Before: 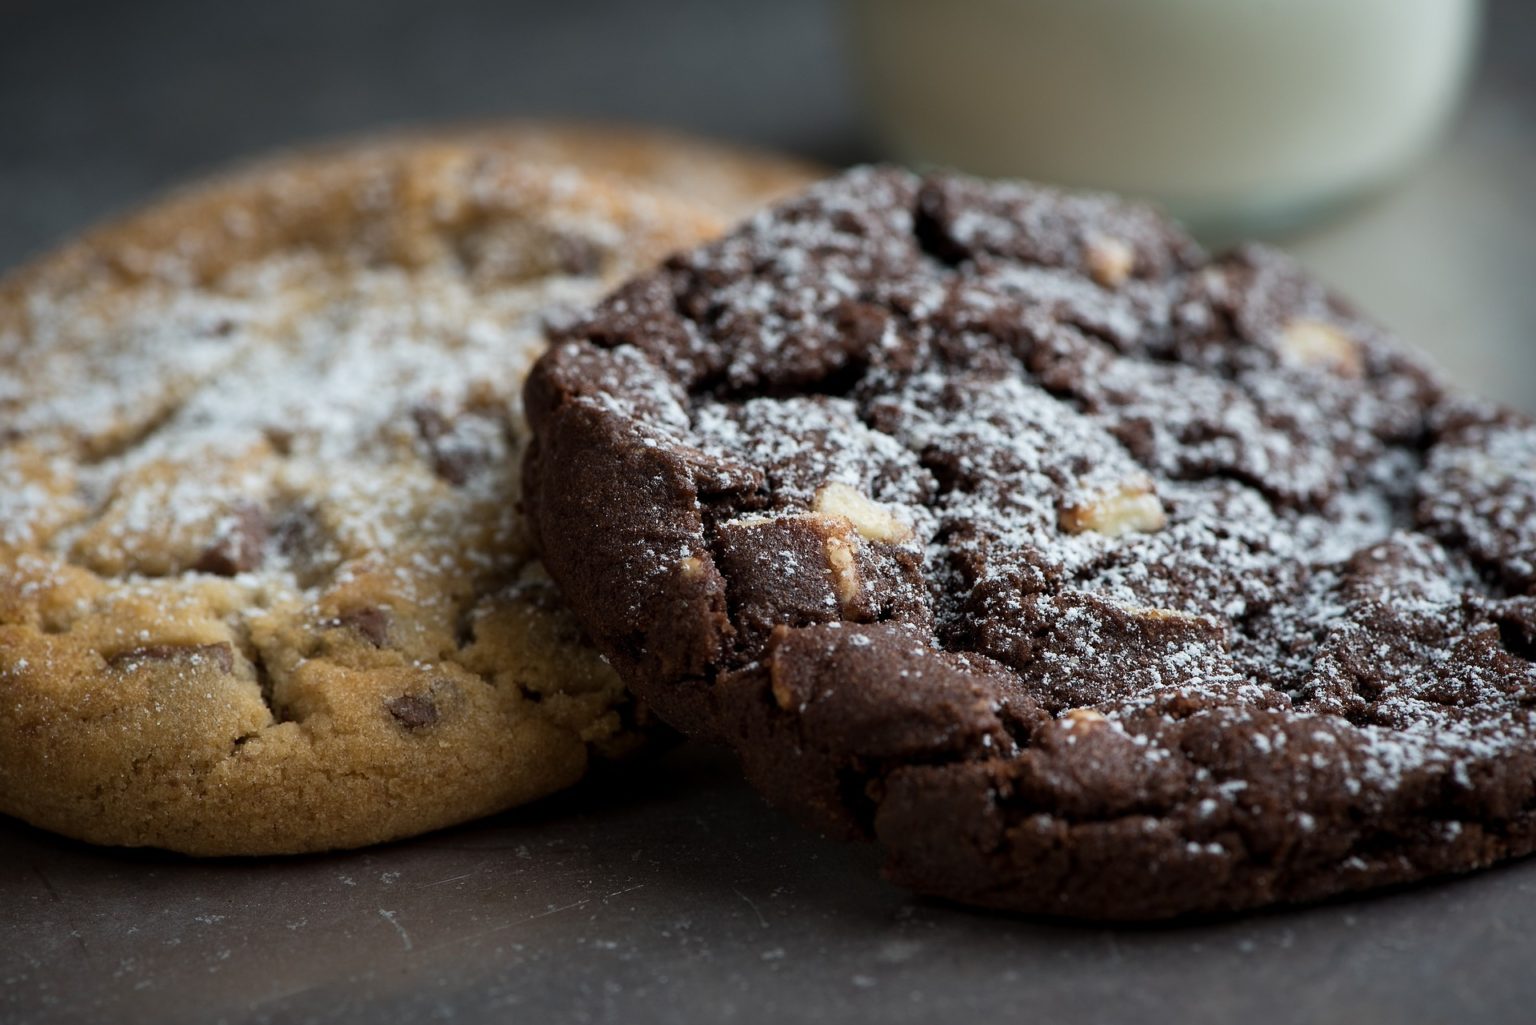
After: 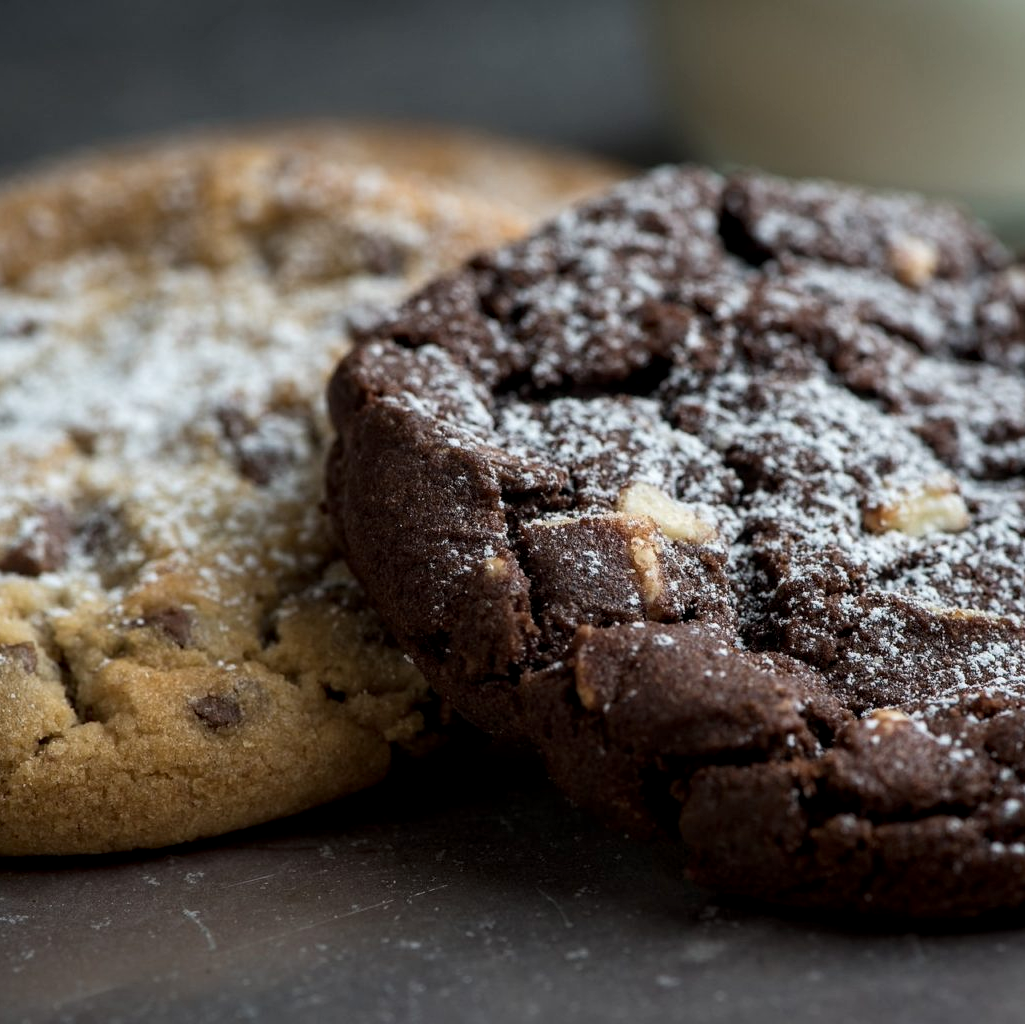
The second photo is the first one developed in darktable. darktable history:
local contrast: on, module defaults
crop and rotate: left 12.779%, right 20.459%
